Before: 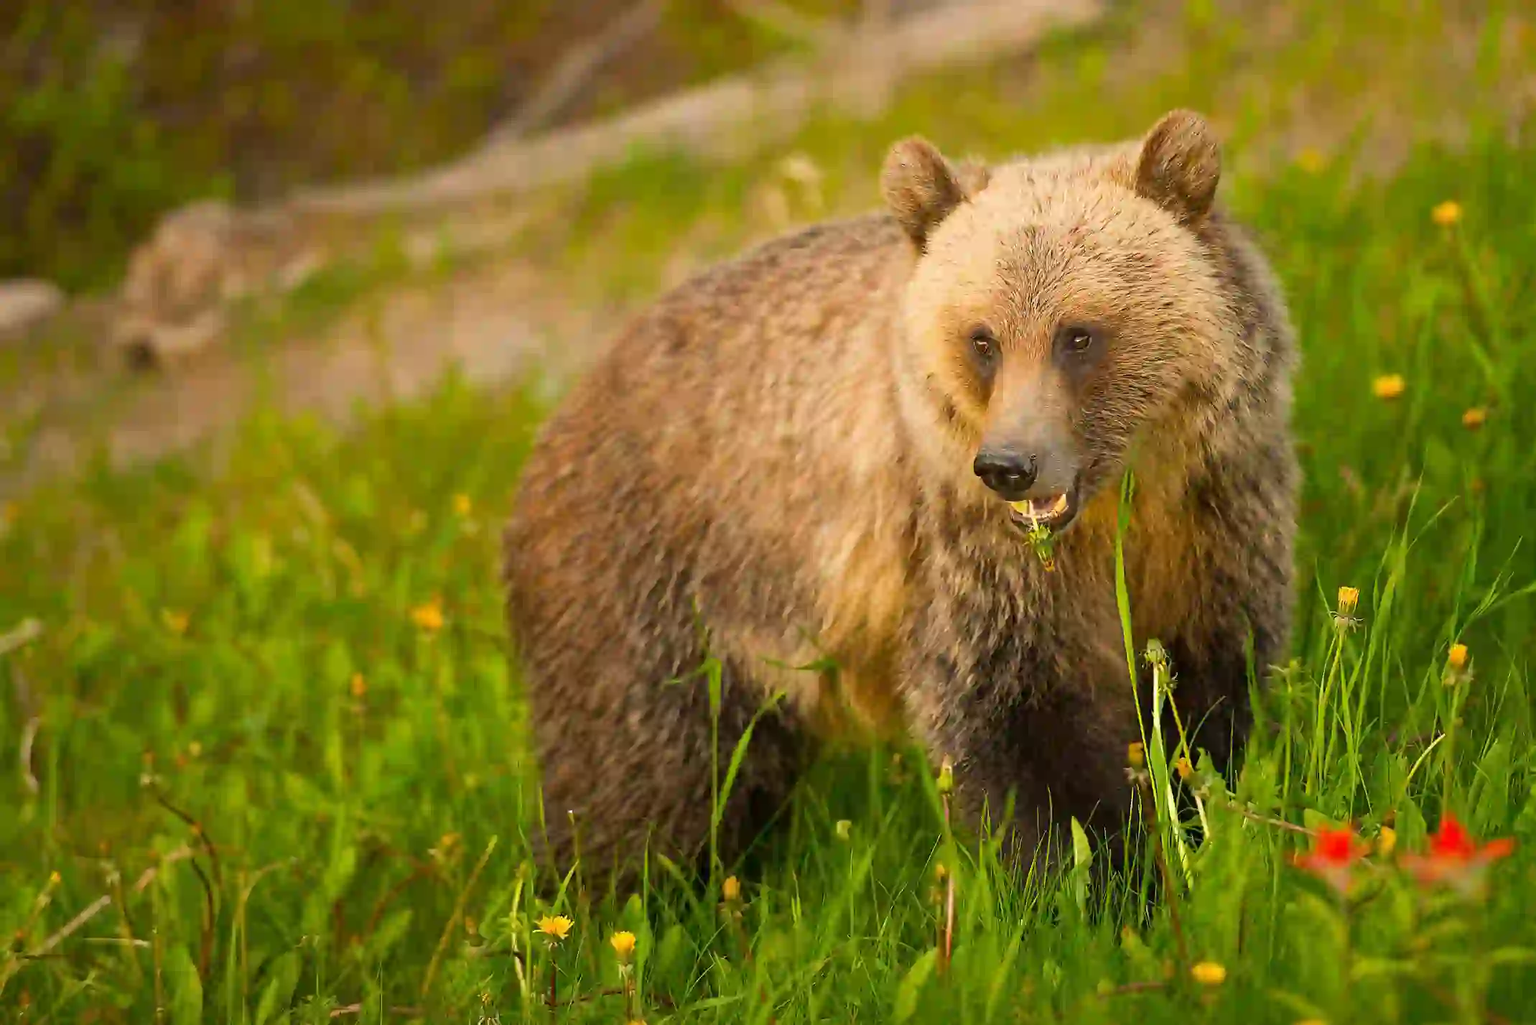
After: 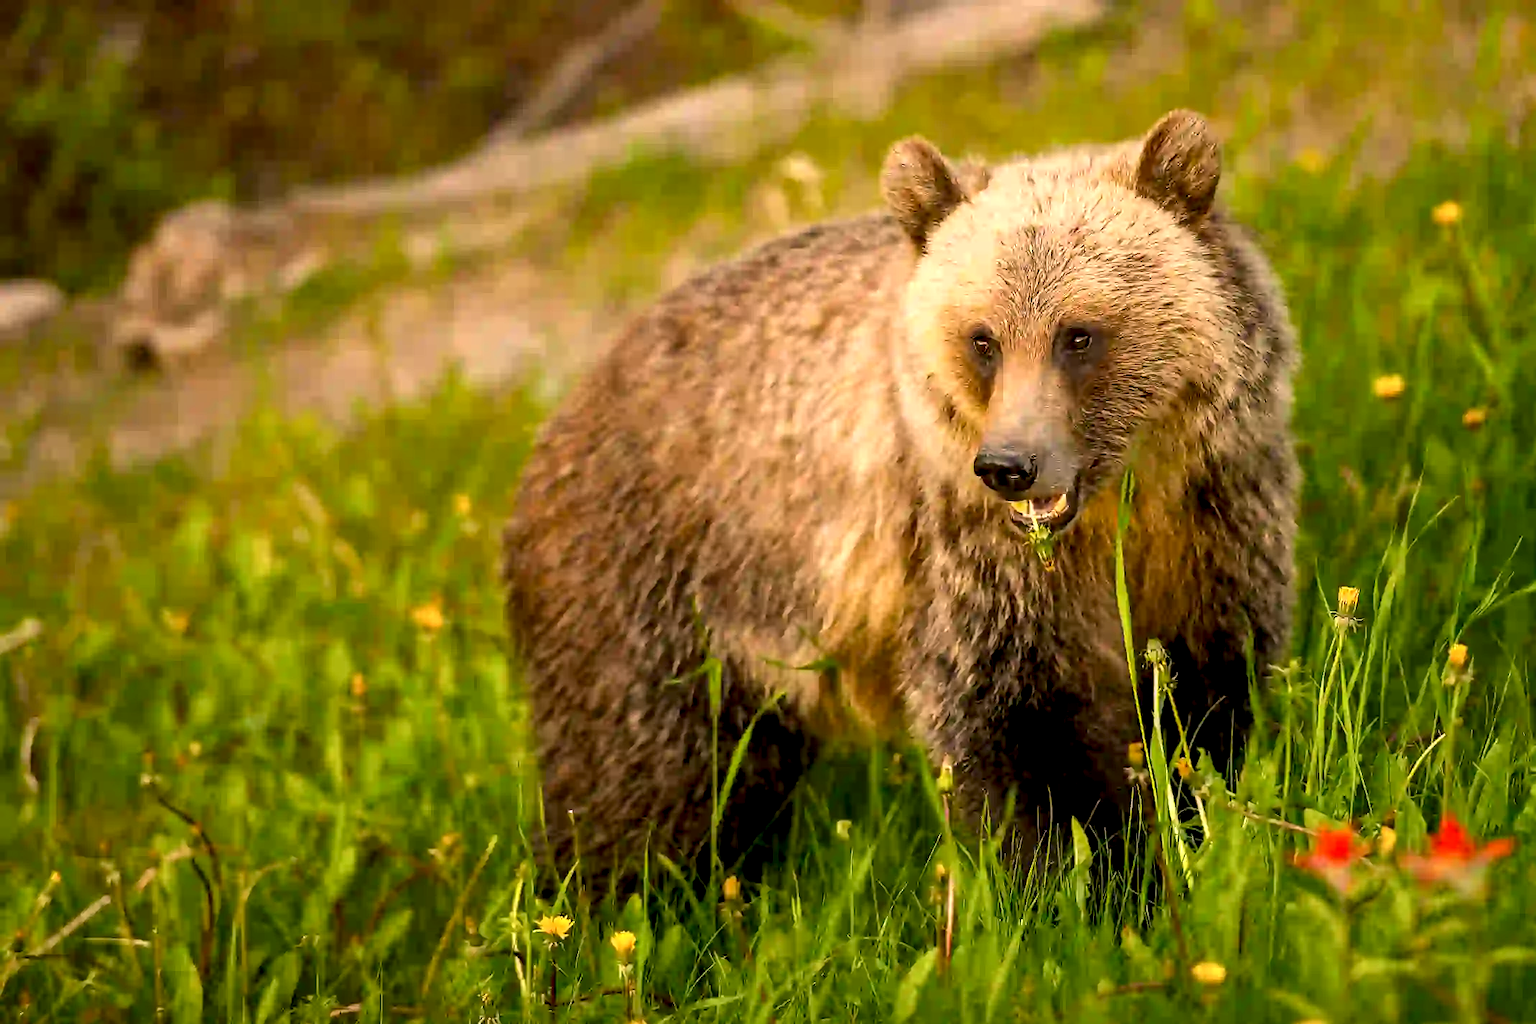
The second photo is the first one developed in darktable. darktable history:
exposure: black level correction 0.007, compensate highlight preservation false
color zones: curves: ch0 [(0, 0.5) (0.143, 0.5) (0.286, 0.5) (0.429, 0.5) (0.62, 0.489) (0.714, 0.445) (0.844, 0.496) (1, 0.5)]; ch1 [(0, 0.5) (0.143, 0.5) (0.286, 0.5) (0.429, 0.5) (0.571, 0.5) (0.714, 0.523) (0.857, 0.5) (1, 0.5)]
color correction: highlights a* 5.99, highlights b* 4.8
local contrast: highlights 60%, shadows 64%, detail 160%
